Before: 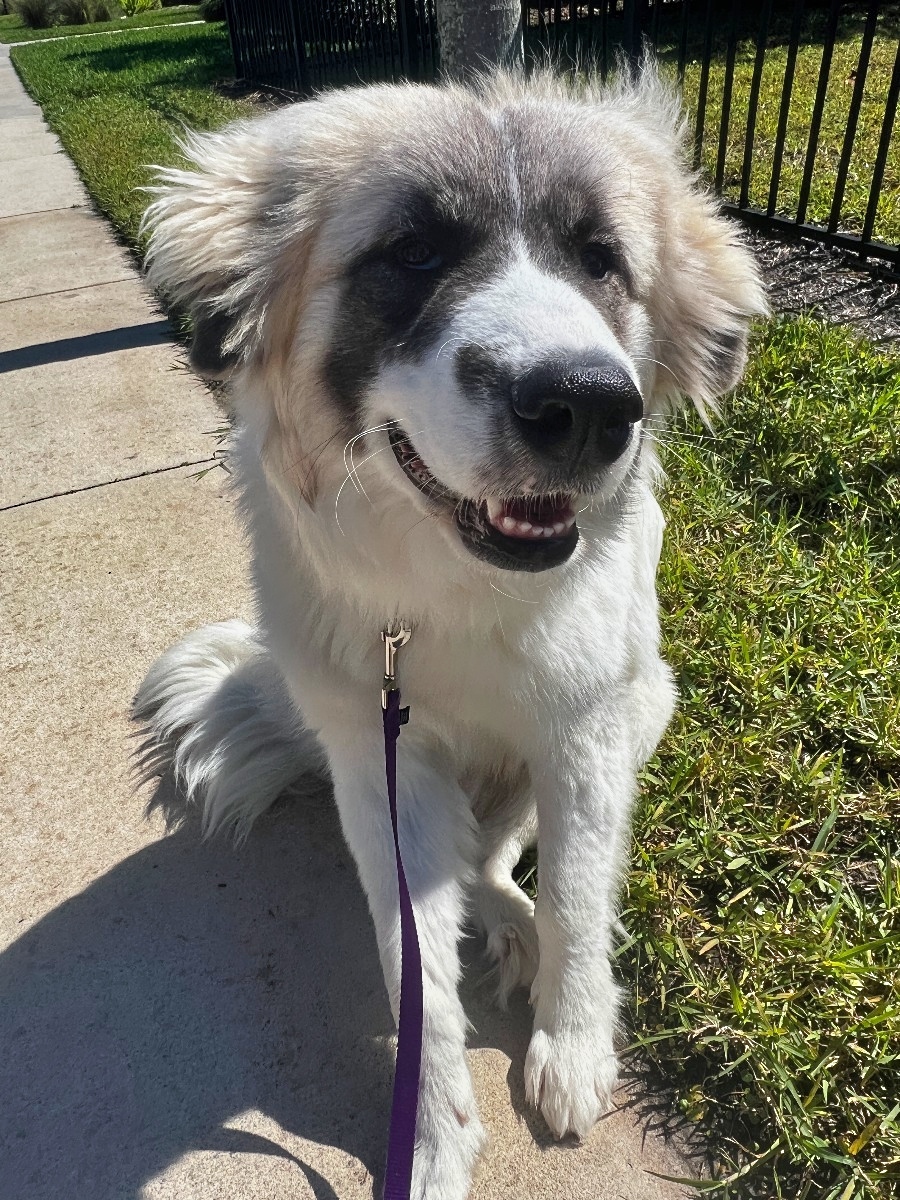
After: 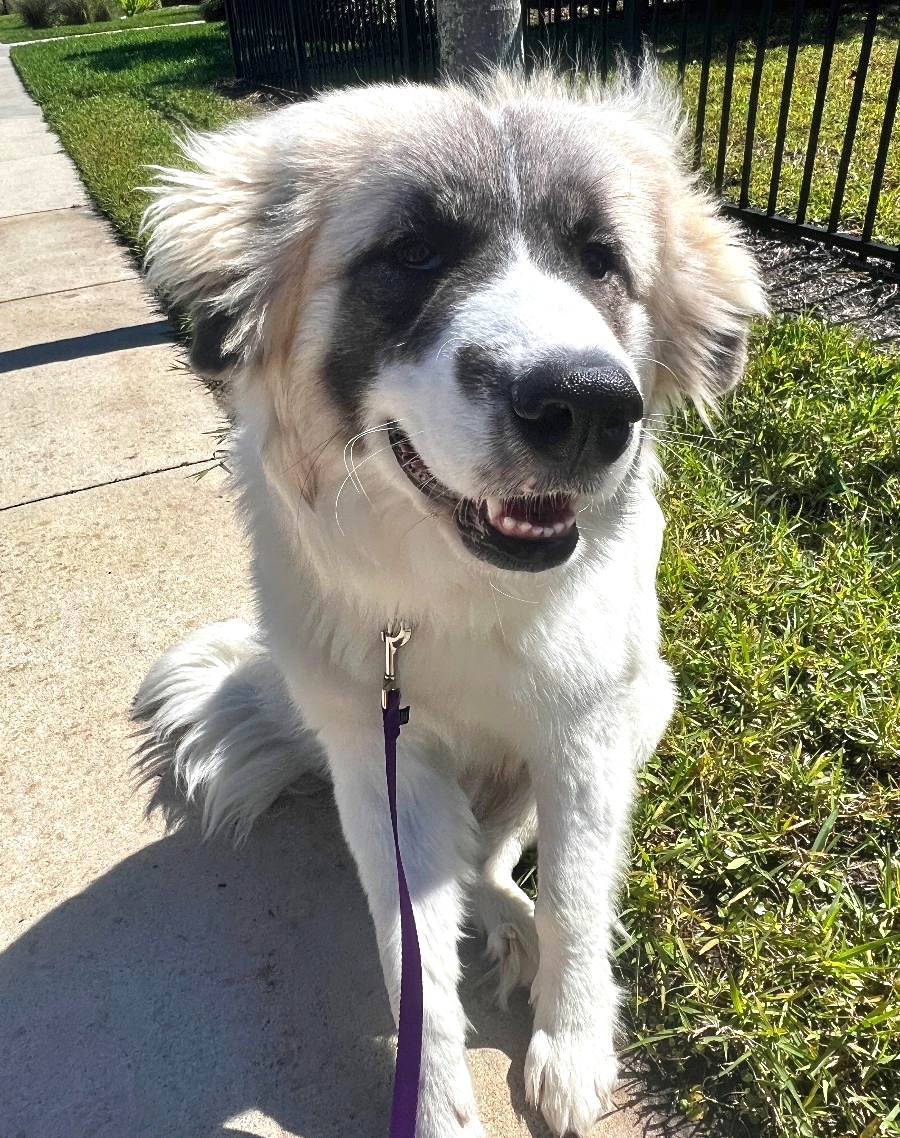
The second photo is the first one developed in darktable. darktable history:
crop and rotate: top 0%, bottom 5.097%
exposure: black level correction 0, exposure 0.5 EV, compensate exposure bias true, compensate highlight preservation false
